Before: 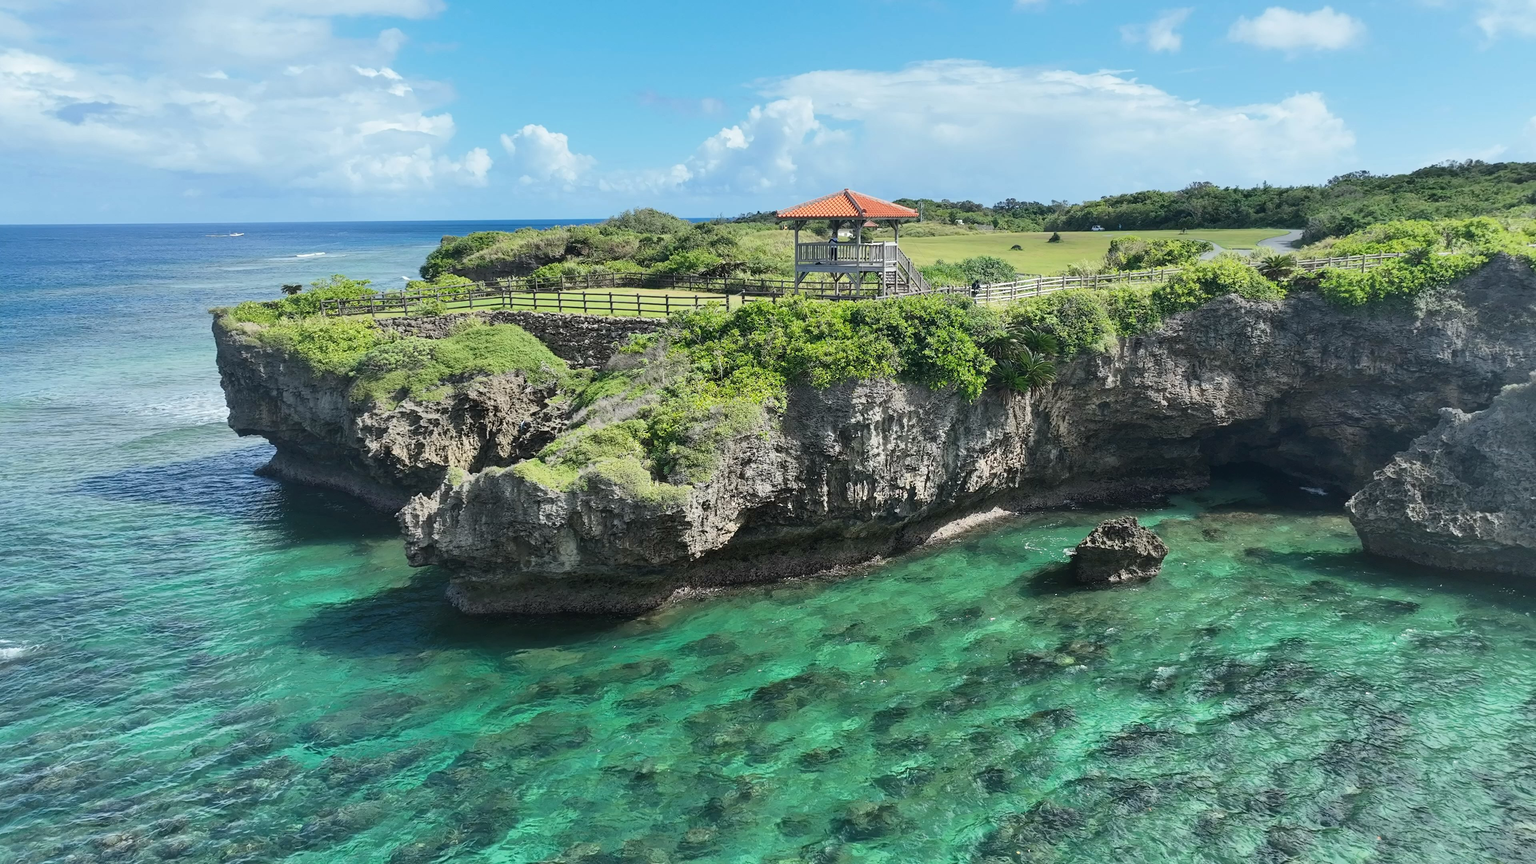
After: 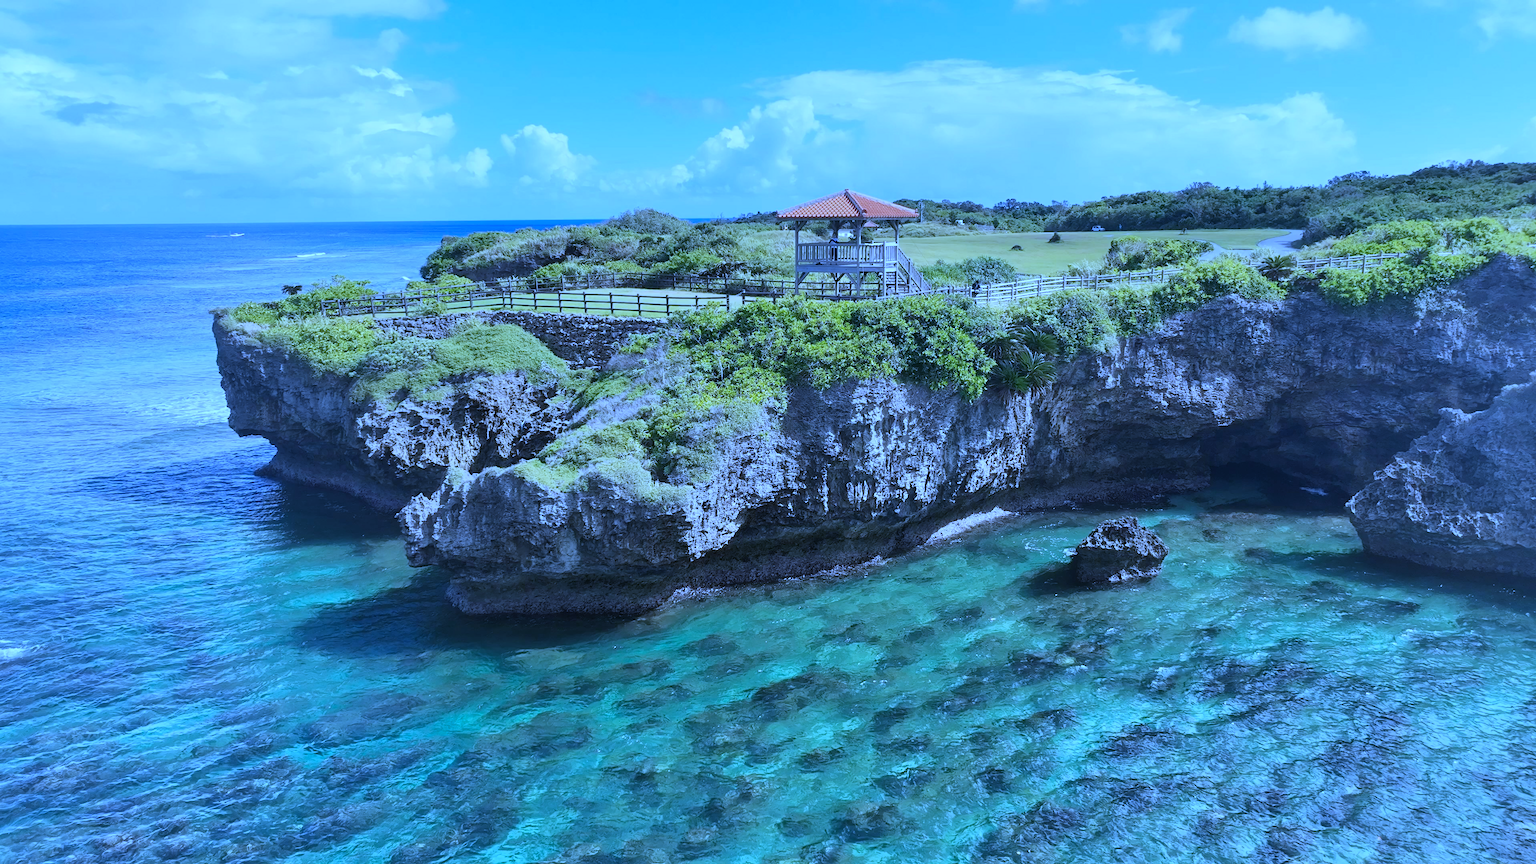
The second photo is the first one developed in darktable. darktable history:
white balance: red 0.766, blue 1.537
color correction: highlights a* -0.137, highlights b* -5.91, shadows a* -0.137, shadows b* -0.137
